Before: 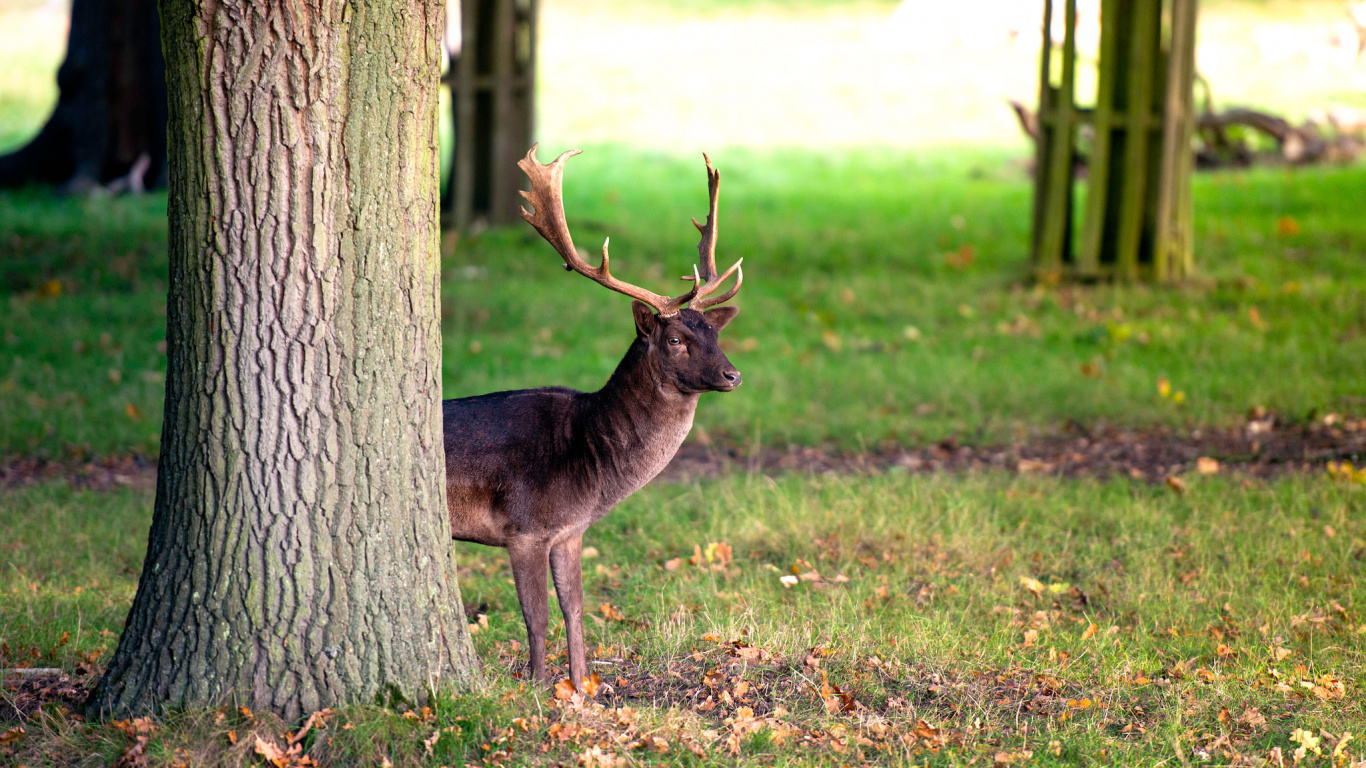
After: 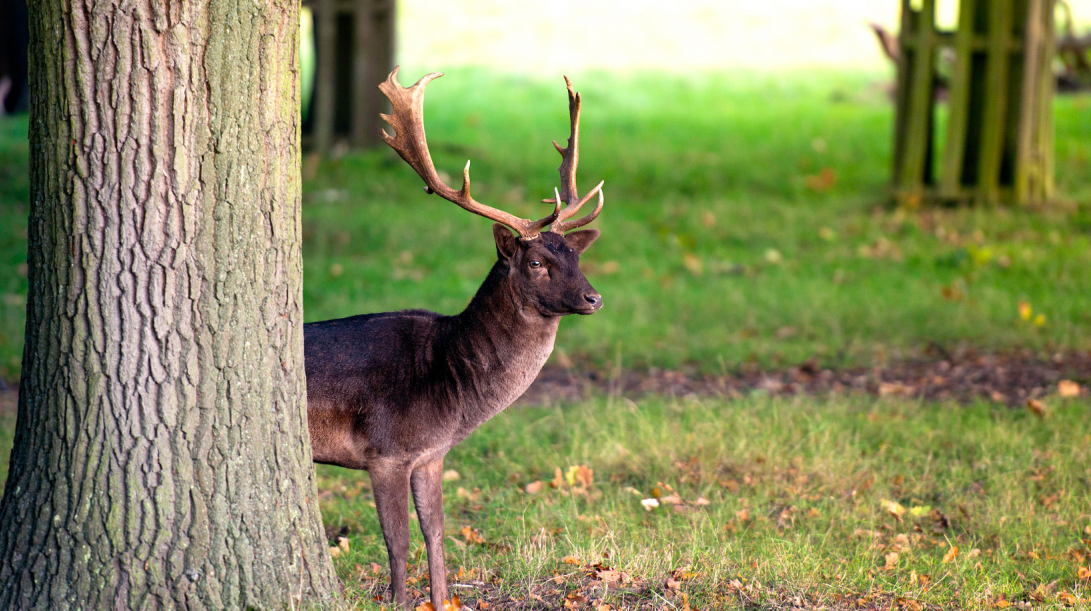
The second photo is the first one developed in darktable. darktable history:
crop and rotate: left 10.193%, top 10.062%, right 9.937%, bottom 10.337%
